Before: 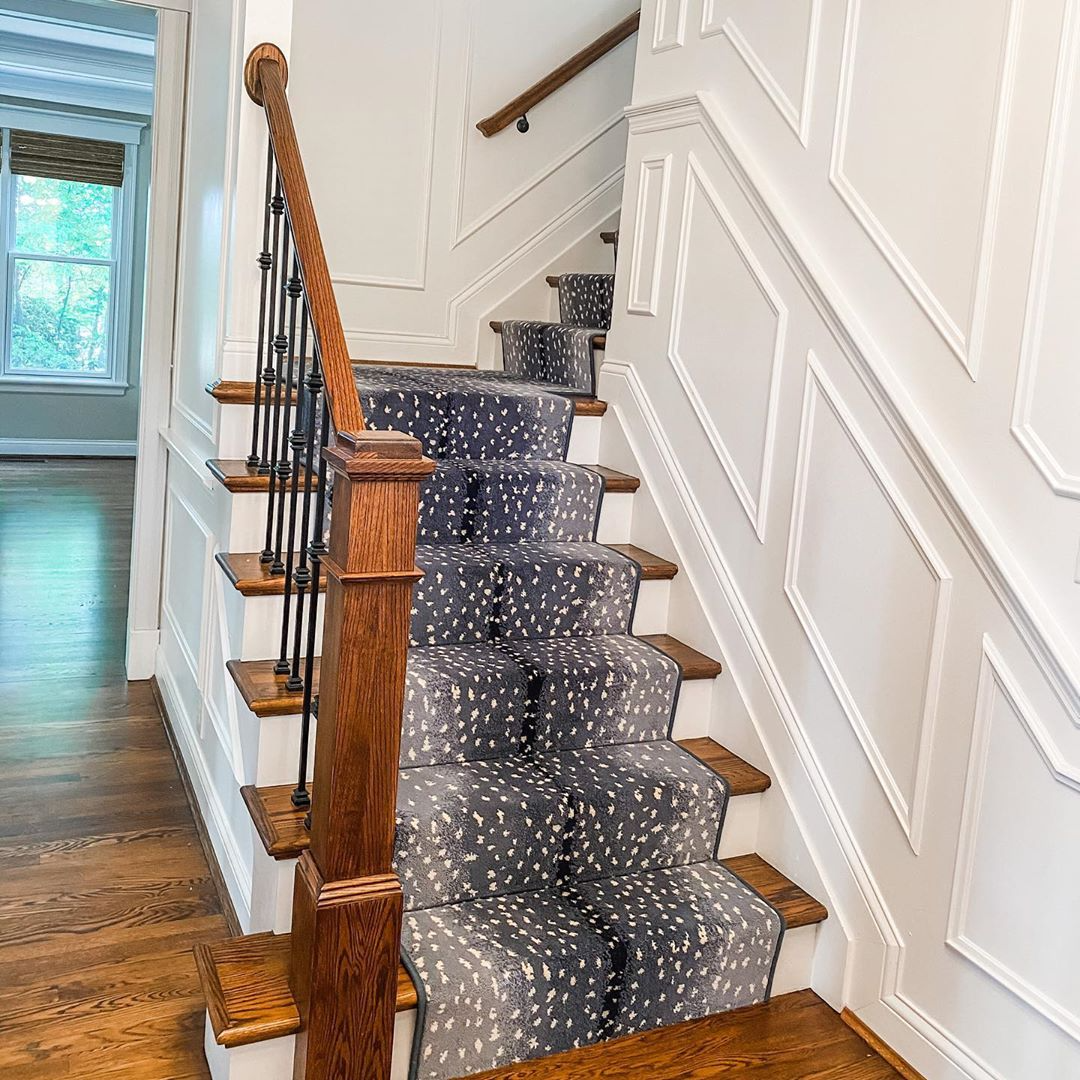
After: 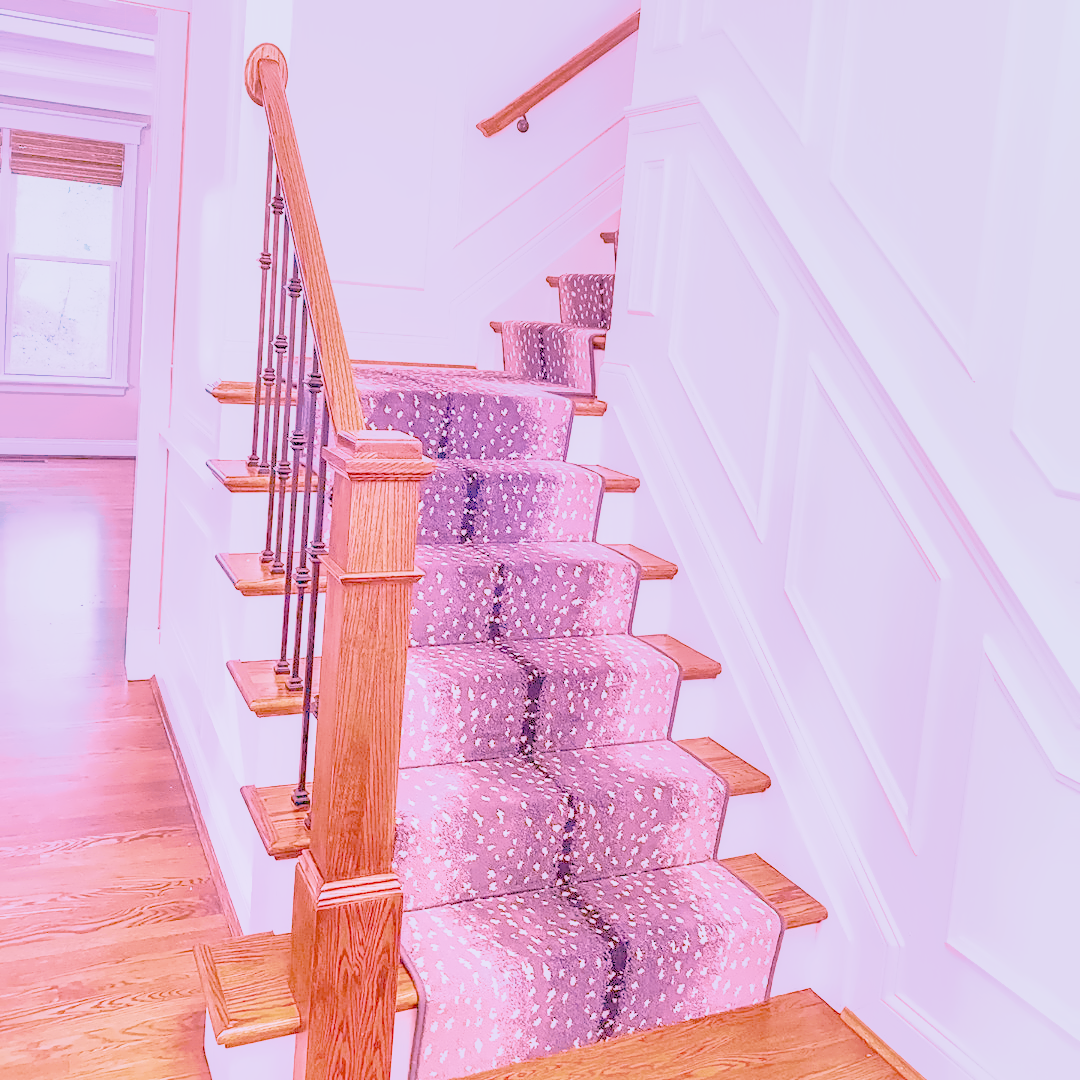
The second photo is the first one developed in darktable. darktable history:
local contrast: on, module defaults
color calibration: illuminant as shot in camera, x 0.358, y 0.373, temperature 4628.91 K
color balance rgb: perceptual saturation grading › global saturation 20%, perceptual saturation grading › highlights -25%, perceptual saturation grading › shadows 25%
denoise (profiled): preserve shadows 1.52, scattering 0.002, a [-1, 0, 0], compensate highlight preservation false
exposure: black level correction 0, exposure 1.1 EV, compensate exposure bias true, compensate highlight preservation false
haze removal: compatibility mode true, adaptive false
highlight reconstruction: on, module defaults
hot pixels: on, module defaults
lens correction: scale 1, crop 1, focal 16, aperture 5.6, distance 1000, camera "Canon EOS RP", lens "Canon RF 16mm F2.8 STM"
shadows and highlights: on, module defaults
white balance: red 2.229, blue 1.46
velvia: on, module defaults
filmic rgb: black relative exposure -7.65 EV, white relative exposure 4.56 EV, hardness 3.61, contrast 1.05
